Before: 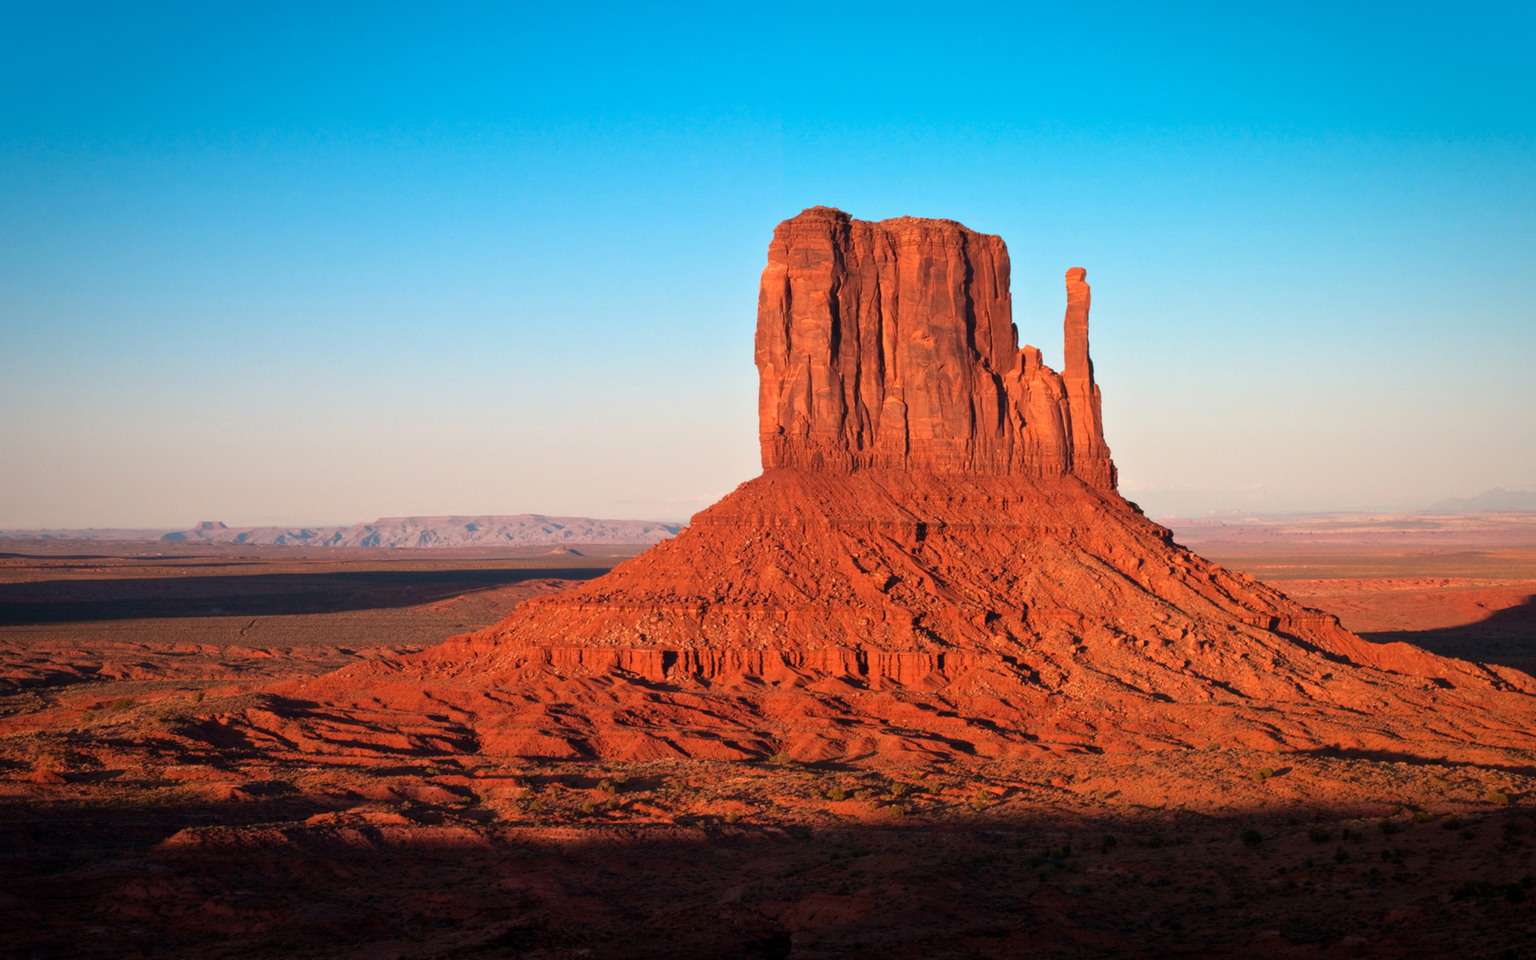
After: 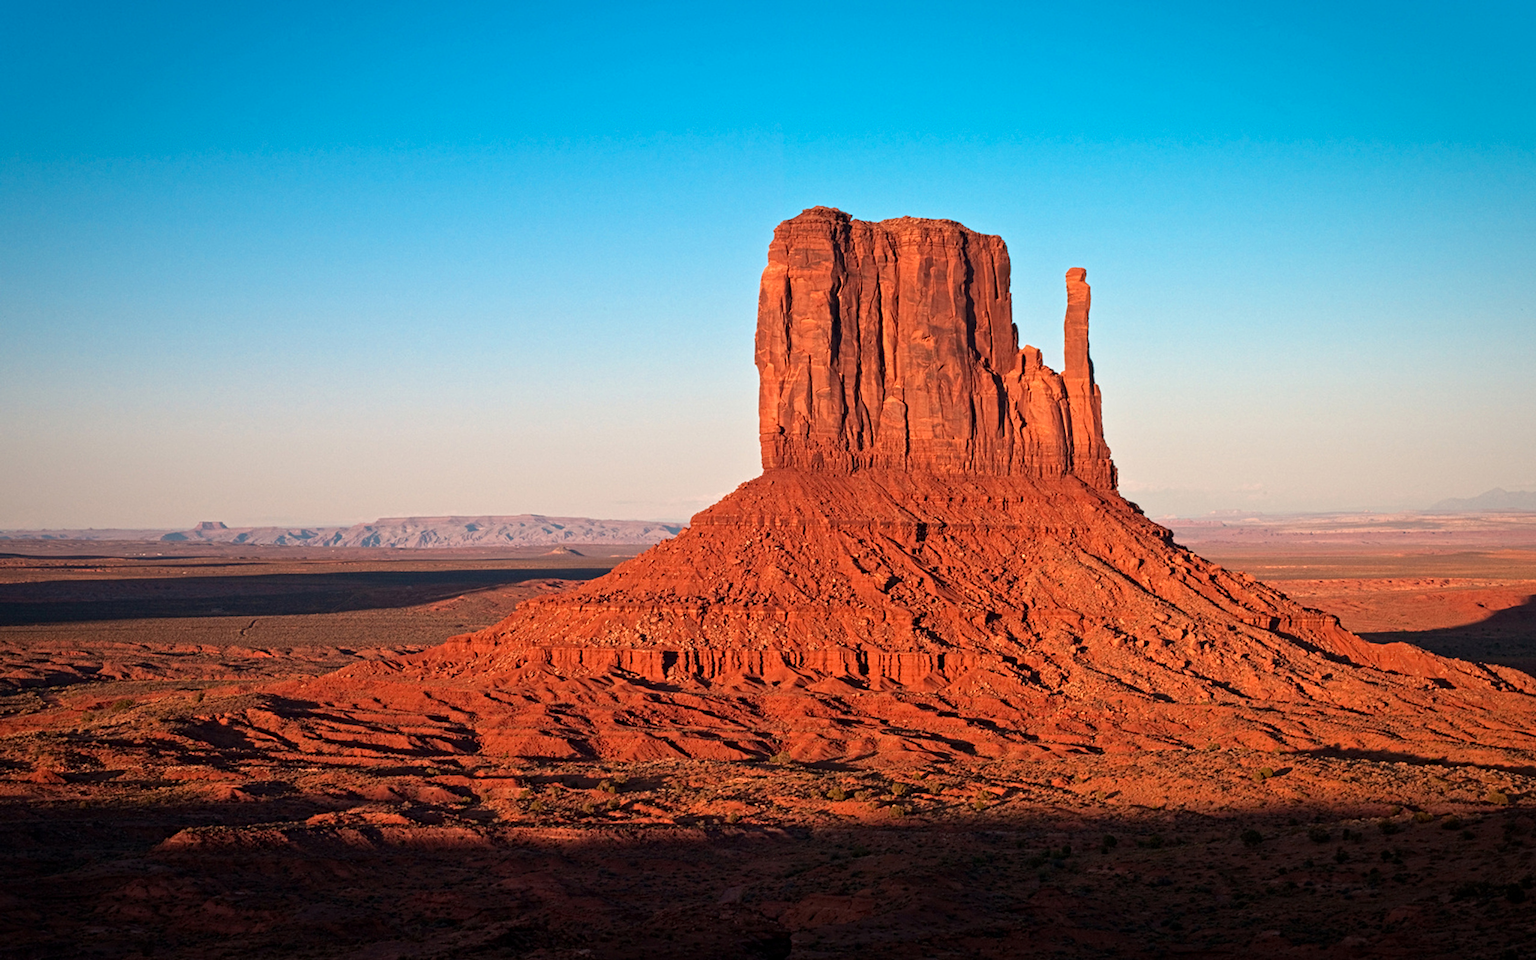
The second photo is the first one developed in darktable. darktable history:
color zones: curves: ch0 [(0, 0.5) (0.143, 0.5) (0.286, 0.5) (0.429, 0.5) (0.571, 0.5) (0.714, 0.476) (0.857, 0.5) (1, 0.5)]; ch2 [(0, 0.5) (0.143, 0.5) (0.286, 0.5) (0.429, 0.5) (0.571, 0.5) (0.714, 0.487) (0.857, 0.5) (1, 0.5)]
contrast equalizer: octaves 7, y [[0.5, 0.5, 0.5, 0.539, 0.64, 0.611], [0.5 ×6], [0.5 ×6], [0 ×6], [0 ×6]]
